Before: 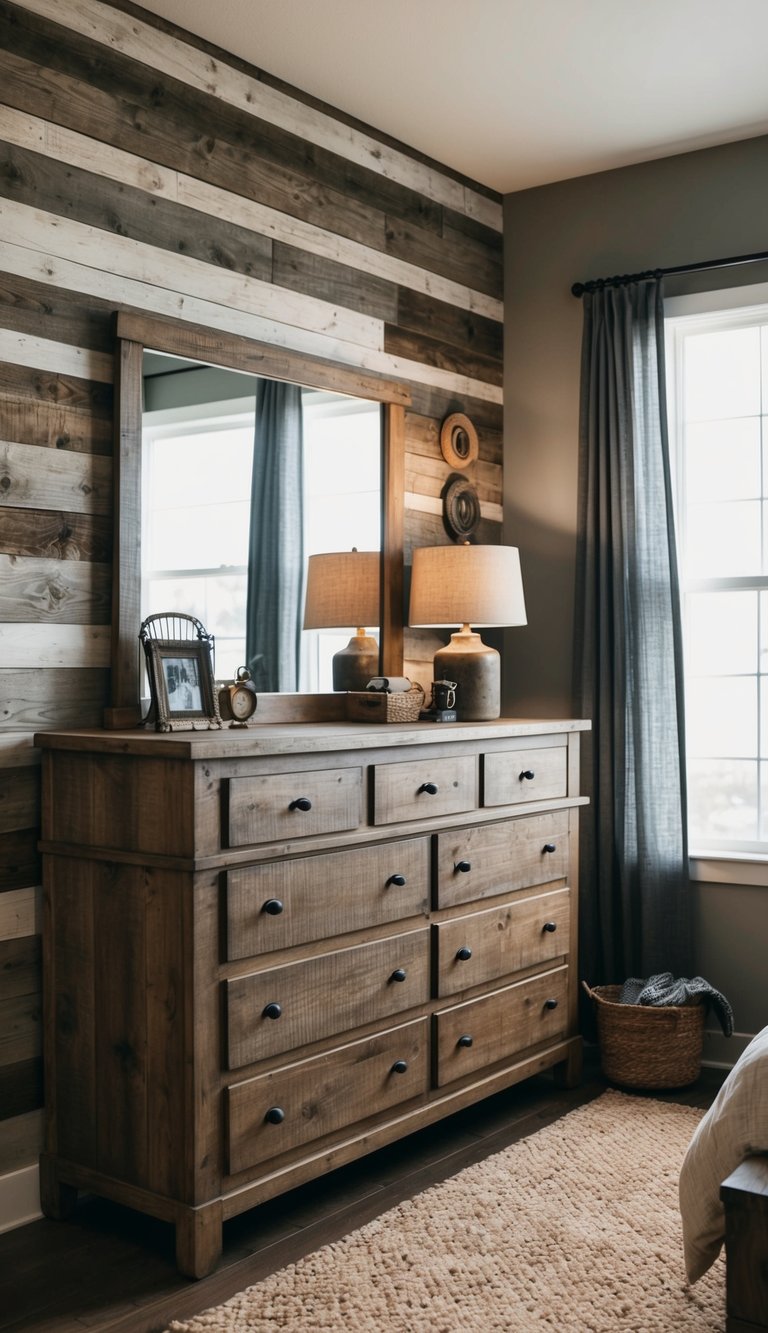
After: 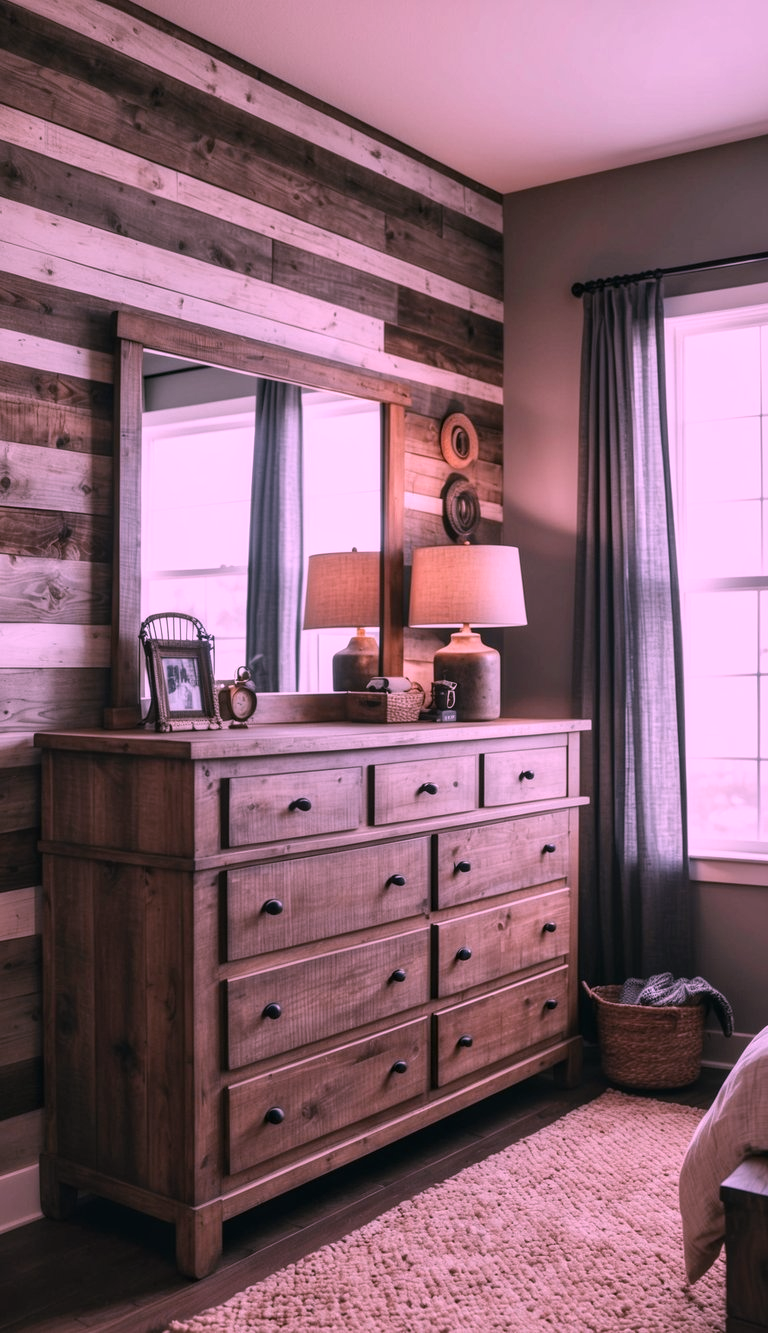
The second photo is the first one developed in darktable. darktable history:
contrast brightness saturation: contrast -0.06, saturation -0.413
local contrast: on, module defaults
color correction: highlights a* 19.19, highlights b* -11.62, saturation 1.7
